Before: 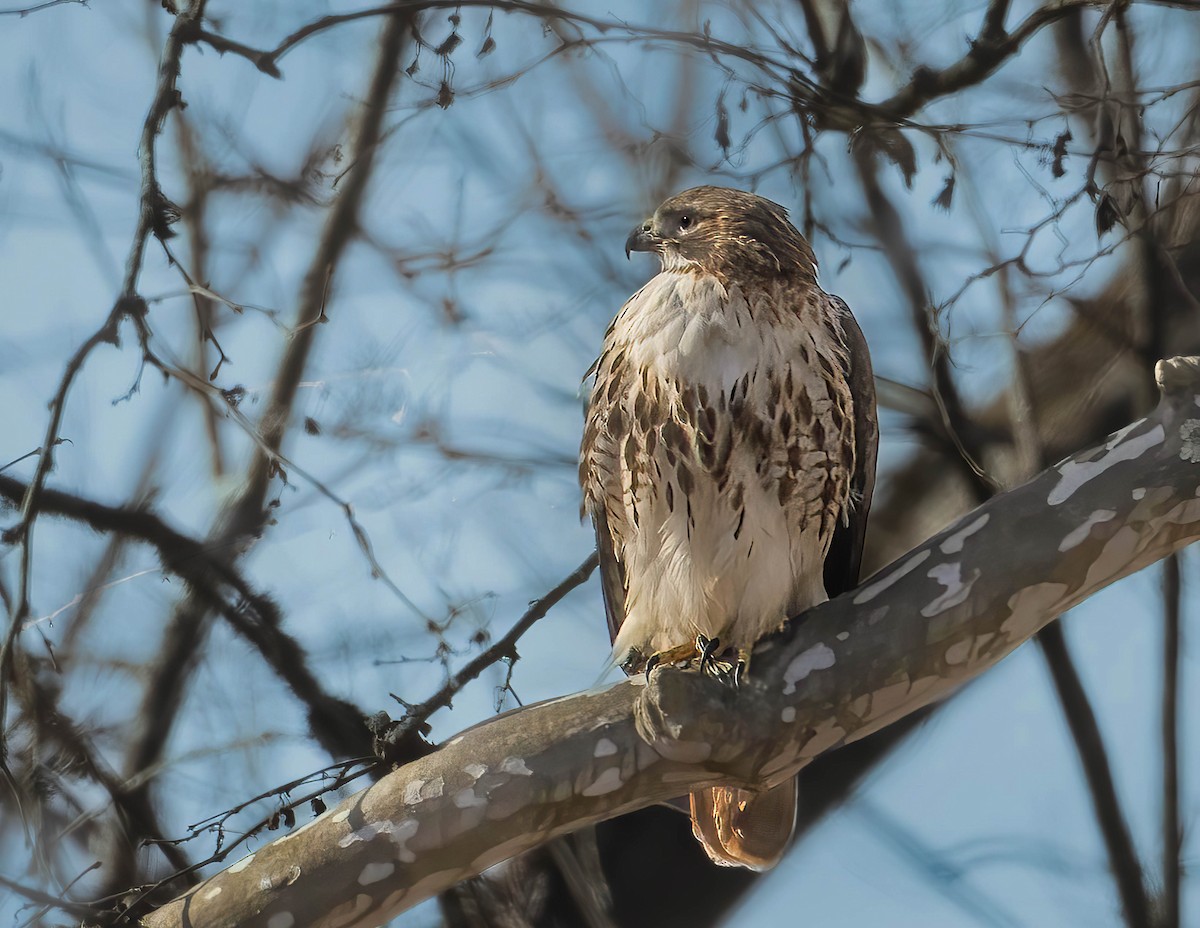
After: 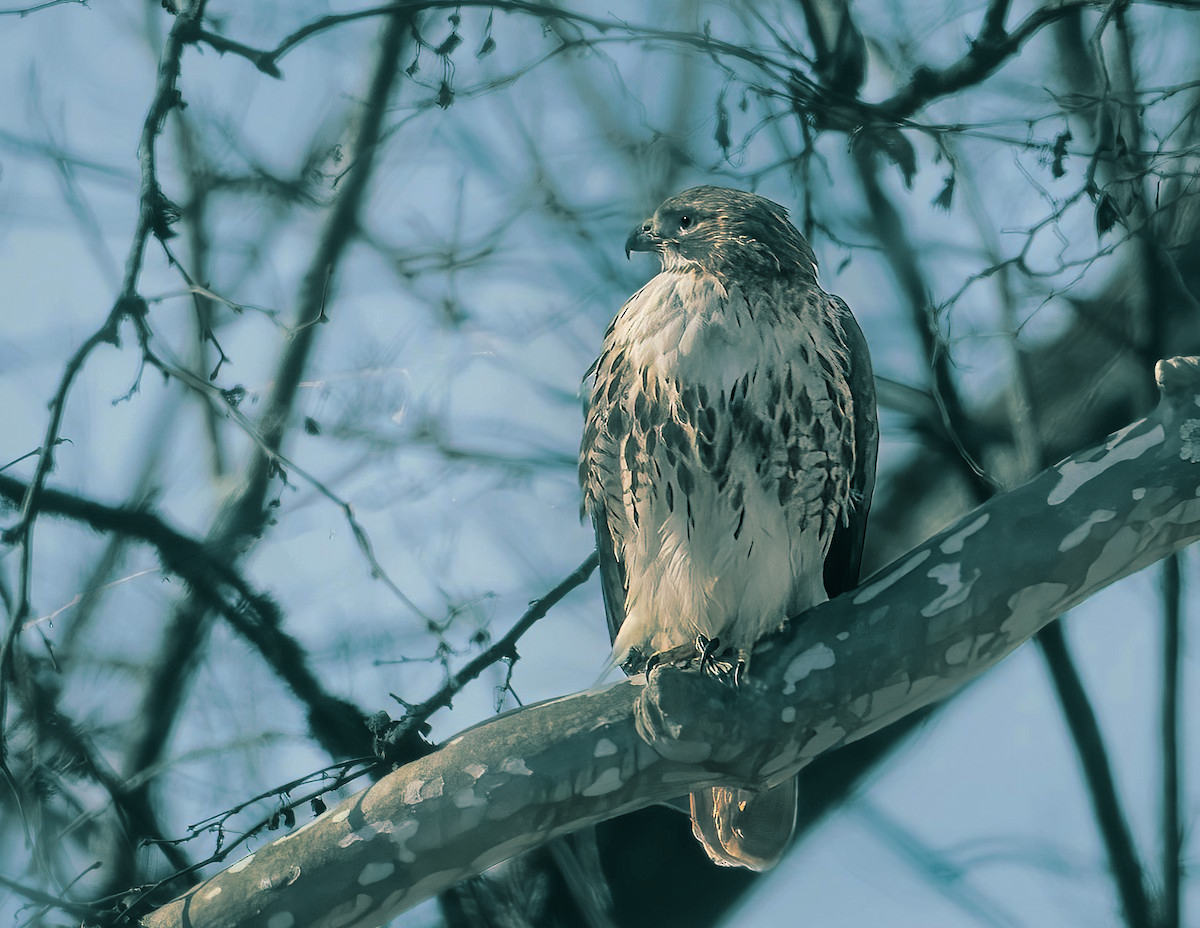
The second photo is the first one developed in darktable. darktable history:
split-toning: shadows › hue 186.43°, highlights › hue 49.29°, compress 30.29%
tone equalizer: on, module defaults
